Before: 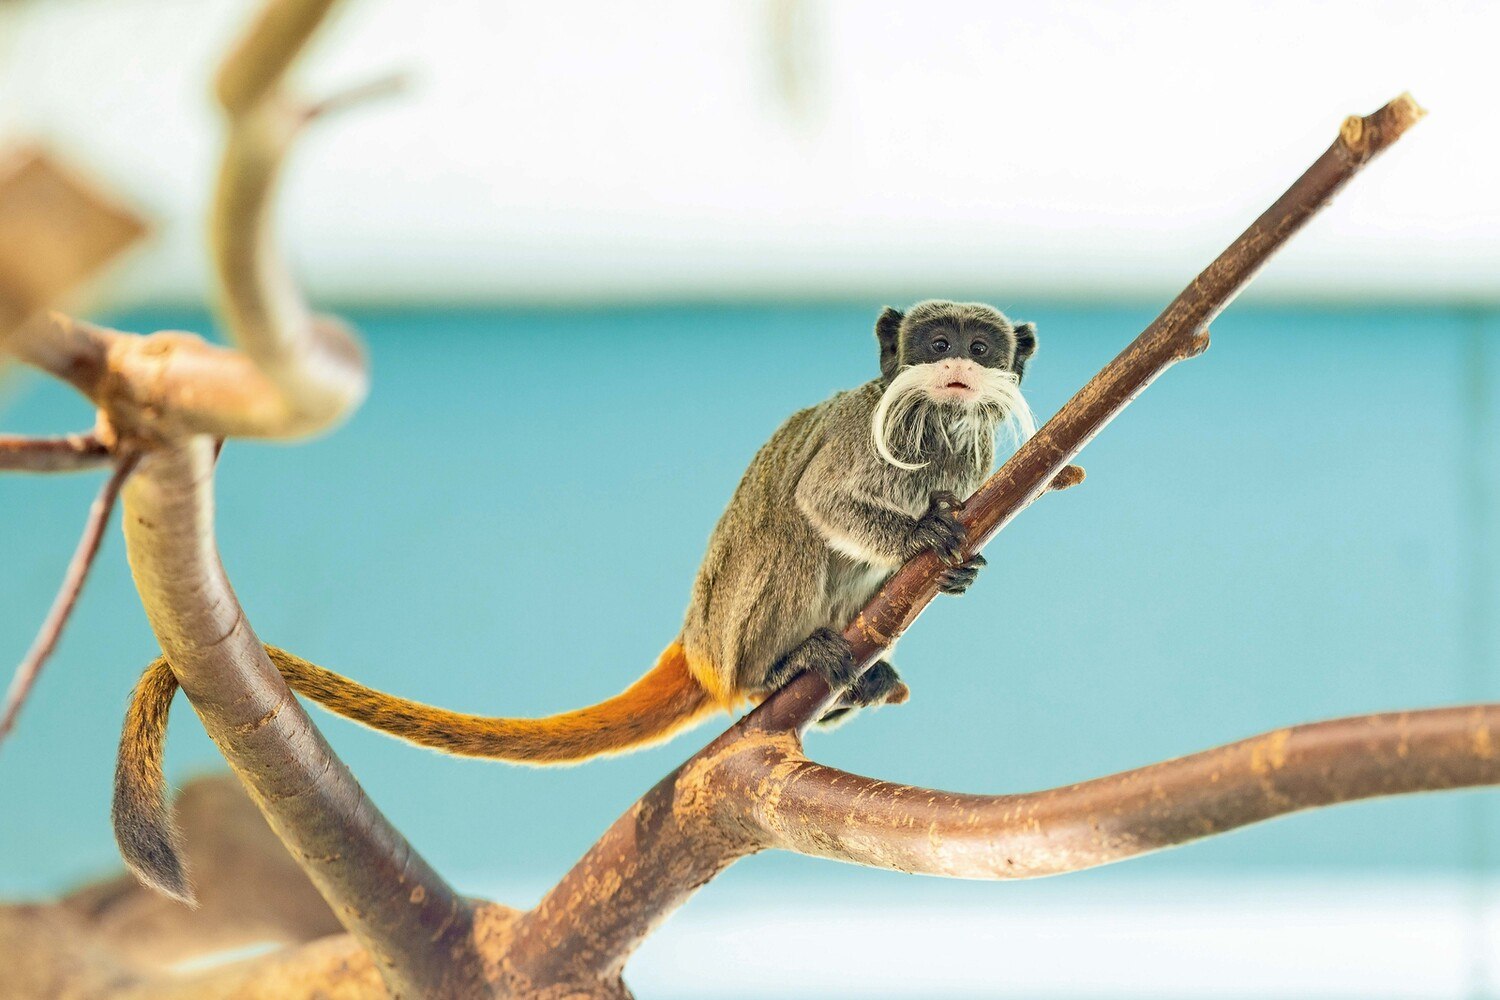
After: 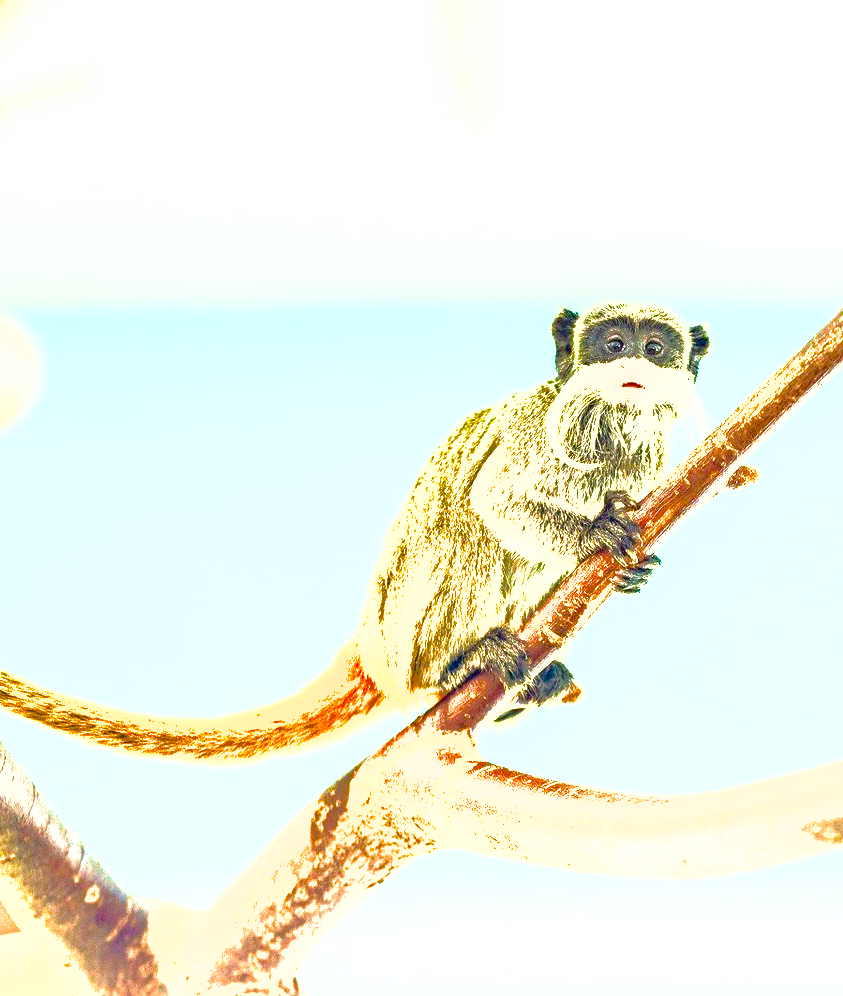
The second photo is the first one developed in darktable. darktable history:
color balance rgb: perceptual saturation grading › global saturation 20%, perceptual saturation grading › highlights -25%, perceptual saturation grading › shadows 25%
tone equalizer: -8 EV -1.08 EV, -7 EV -1.01 EV, -6 EV -0.867 EV, -5 EV -0.578 EV, -3 EV 0.578 EV, -2 EV 0.867 EV, -1 EV 1.01 EV, +0 EV 1.08 EV, edges refinement/feathering 500, mask exposure compensation -1.57 EV, preserve details no
shadows and highlights: on, module defaults
contrast brightness saturation: contrast 0.08, saturation 0.02
exposure: black level correction 0, exposure 1.45 EV, compensate exposure bias true, compensate highlight preservation false
crop: left 21.674%, right 22.086%
local contrast: on, module defaults
velvia: strength 32%, mid-tones bias 0.2
